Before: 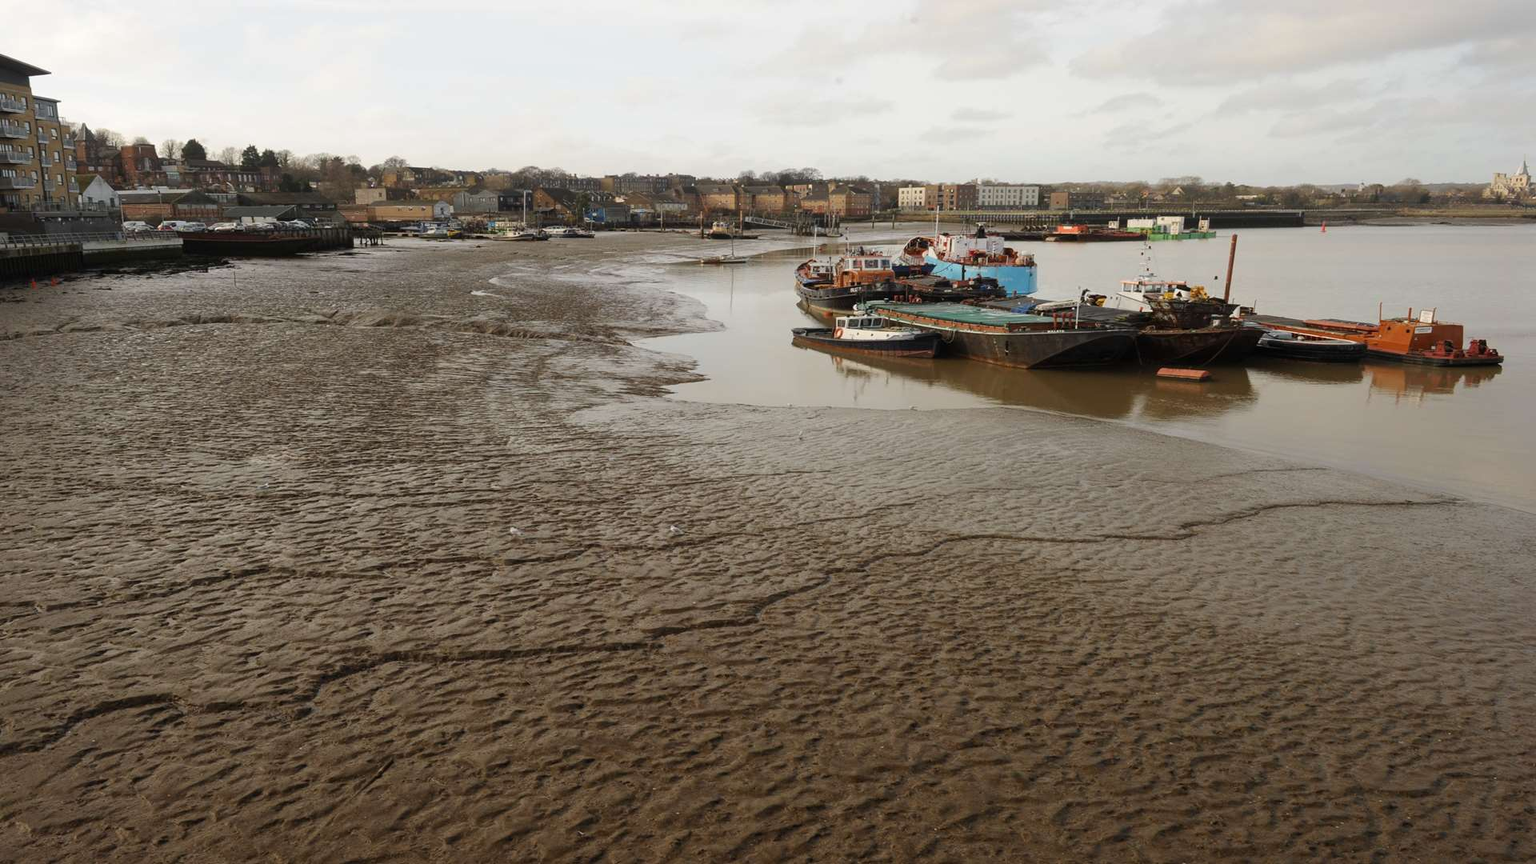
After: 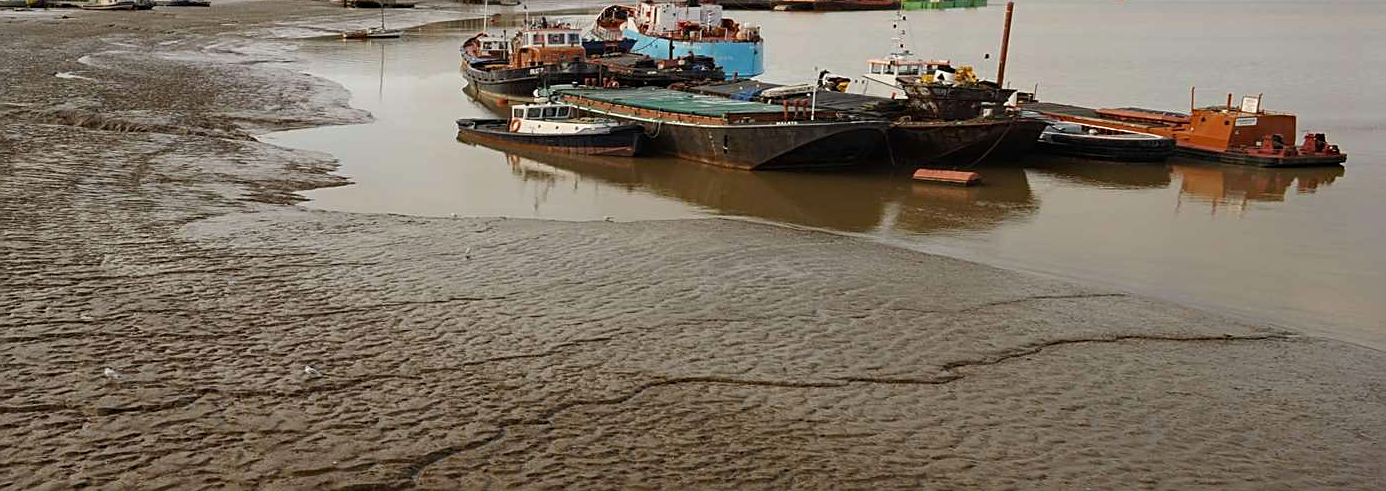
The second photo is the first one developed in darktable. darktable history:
crop and rotate: left 27.774%, top 27.011%, bottom 27.474%
sharpen: on, module defaults
haze removal: adaptive false
